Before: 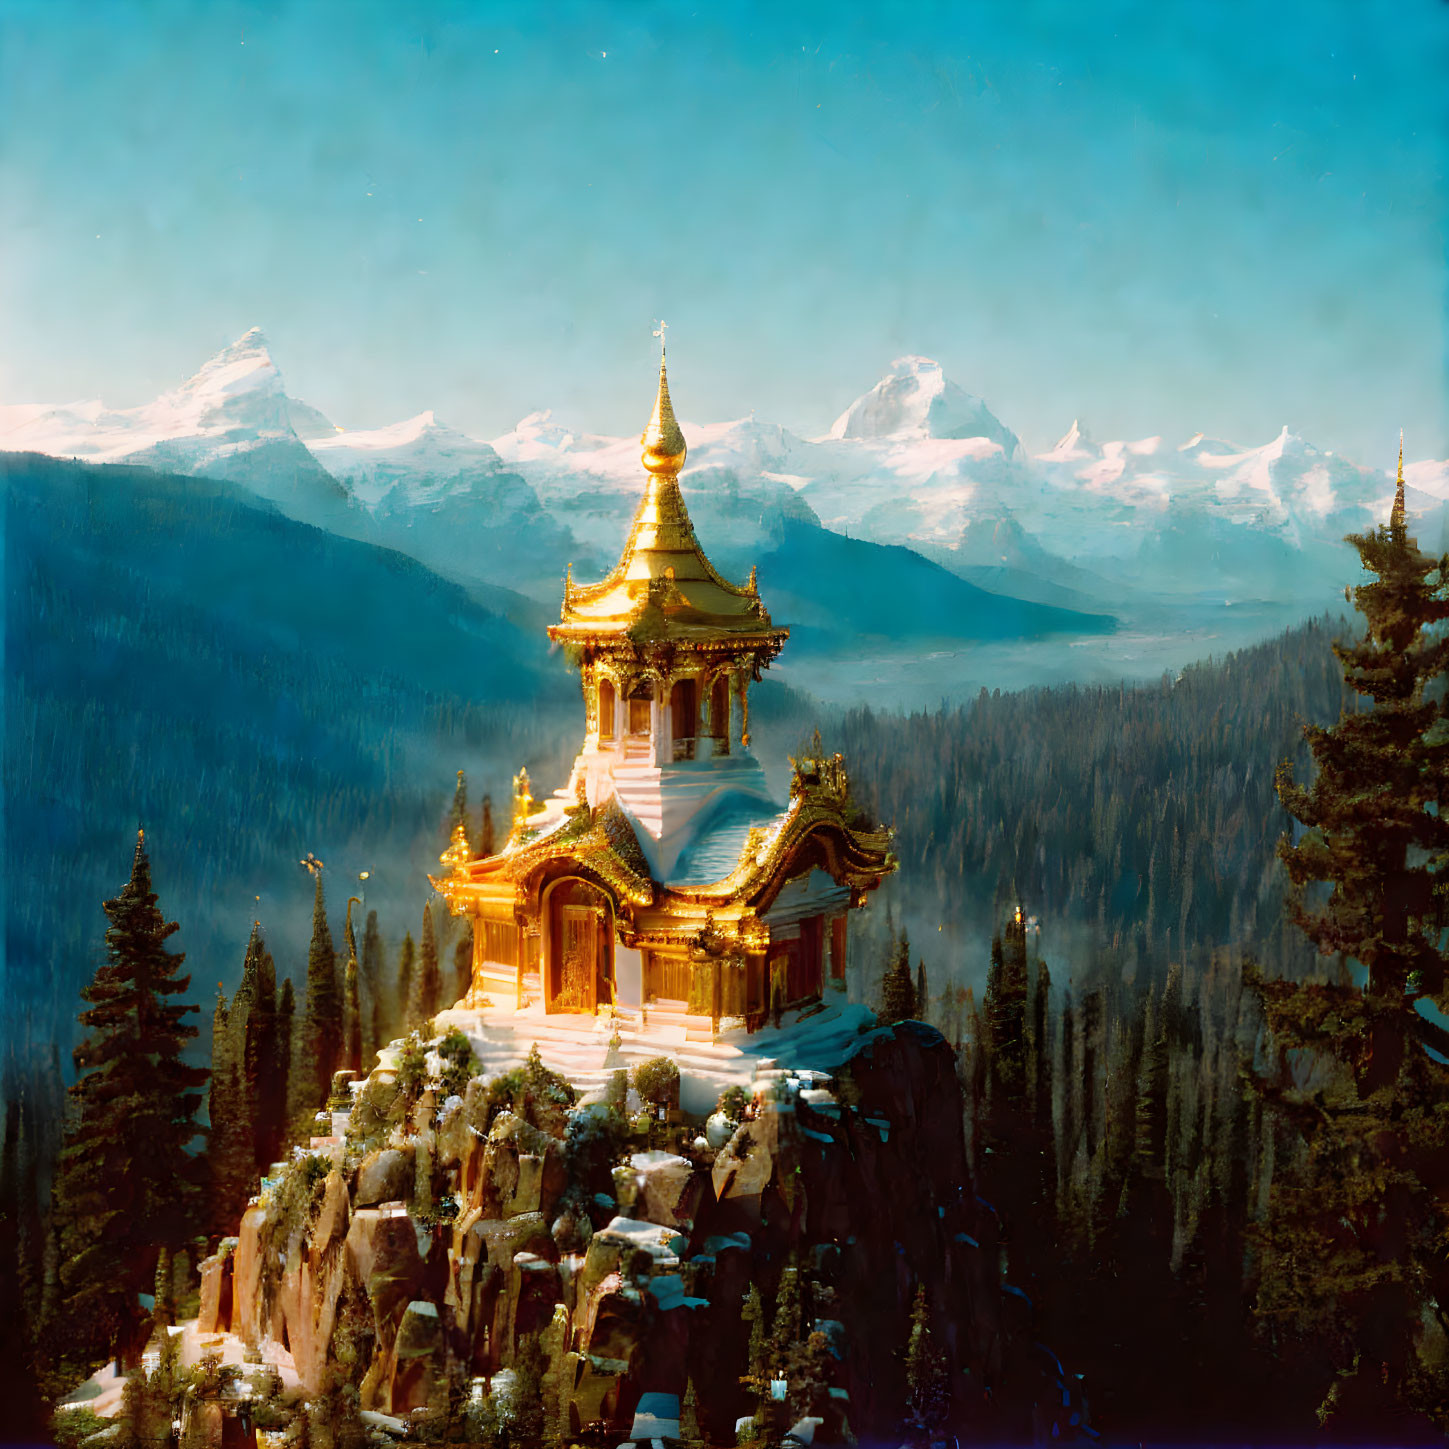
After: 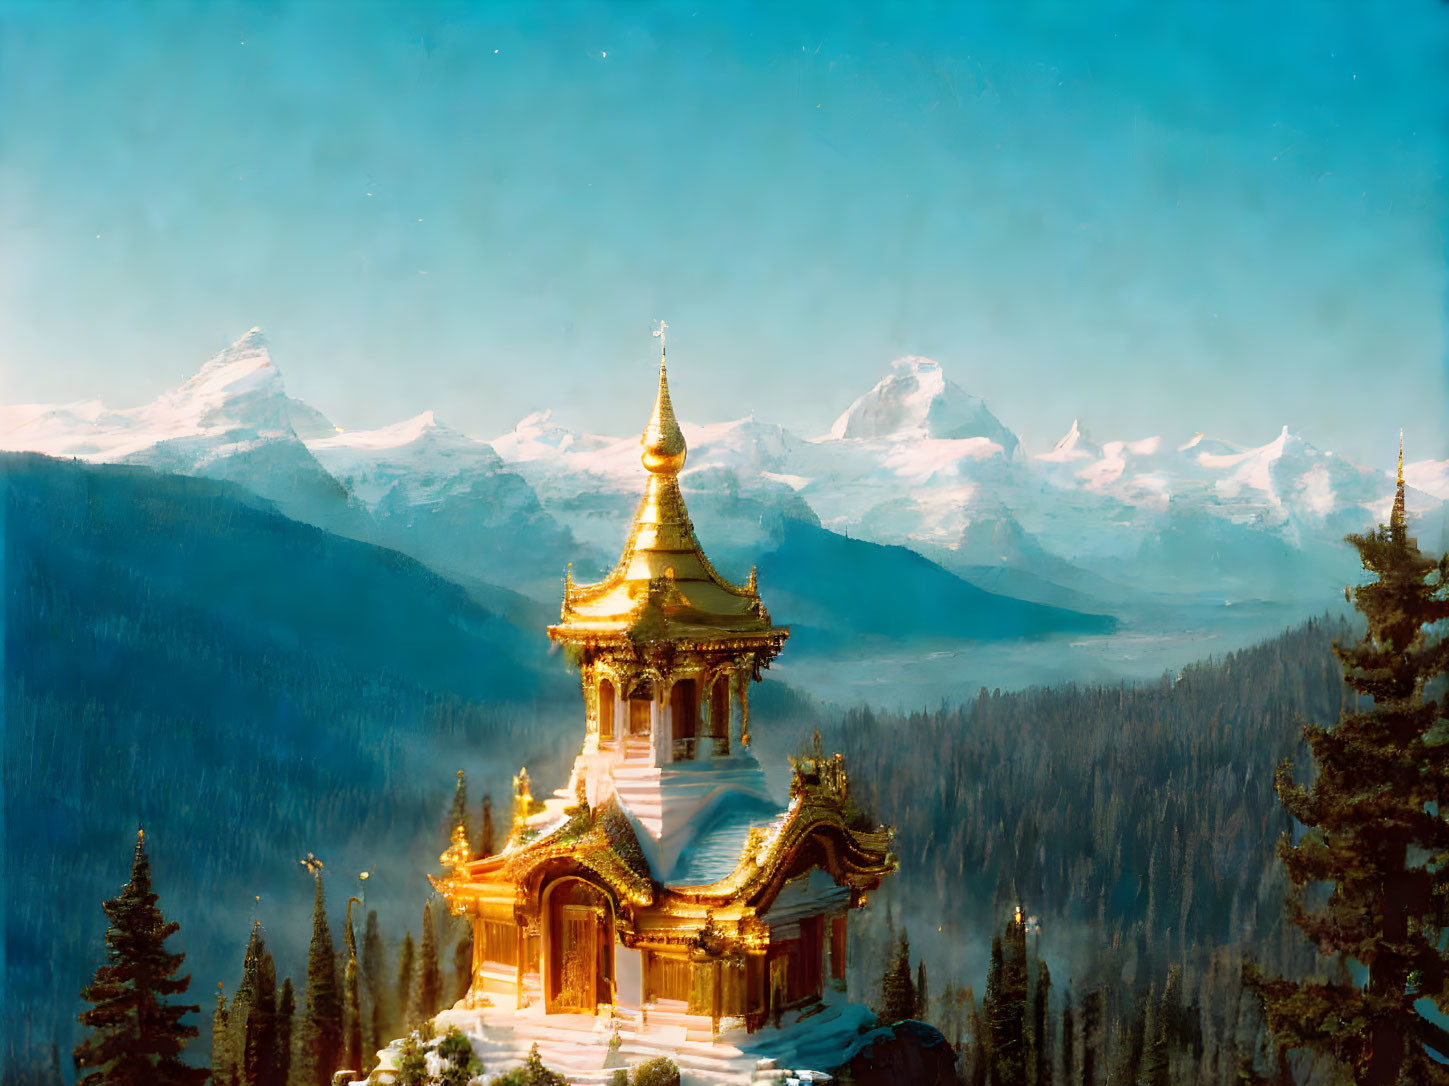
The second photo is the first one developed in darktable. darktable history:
crop: bottom 24.993%
